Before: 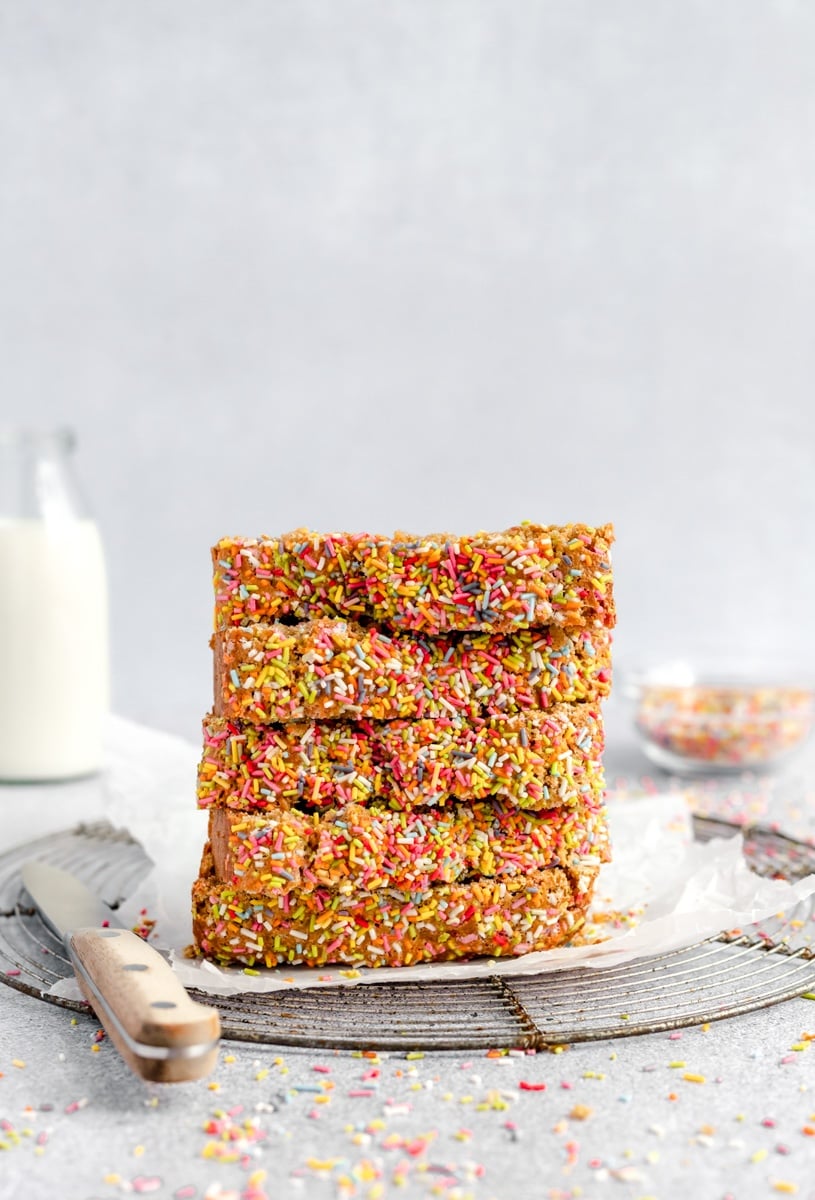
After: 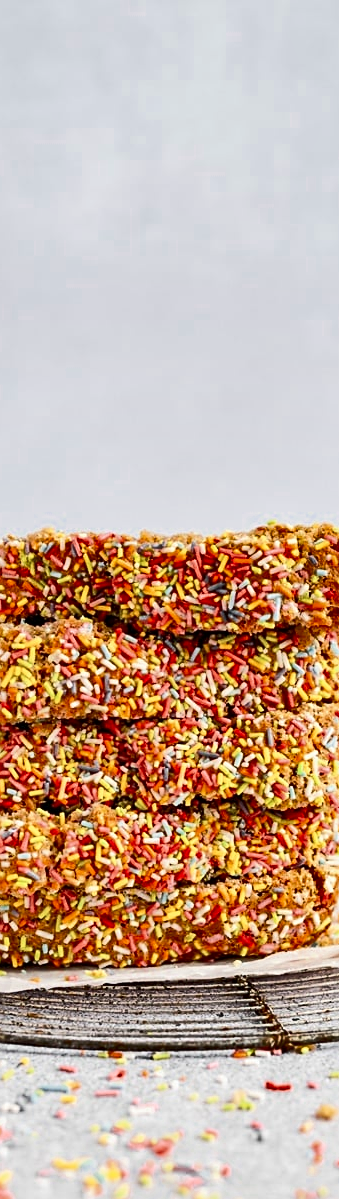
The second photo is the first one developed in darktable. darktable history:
contrast brightness saturation: contrast 0.23, brightness 0.1, saturation 0.29
shadows and highlights: shadows 43.71, white point adjustment -1.46, soften with gaussian
sharpen: on, module defaults
crop: left 31.229%, right 27.105%
color zones: curves: ch0 [(0, 0.5) (0.125, 0.4) (0.25, 0.5) (0.375, 0.4) (0.5, 0.4) (0.625, 0.35) (0.75, 0.35) (0.875, 0.5)]; ch1 [(0, 0.35) (0.125, 0.45) (0.25, 0.35) (0.375, 0.35) (0.5, 0.35) (0.625, 0.35) (0.75, 0.45) (0.875, 0.35)]; ch2 [(0, 0.6) (0.125, 0.5) (0.25, 0.5) (0.375, 0.6) (0.5, 0.6) (0.625, 0.5) (0.75, 0.5) (0.875, 0.5)]
